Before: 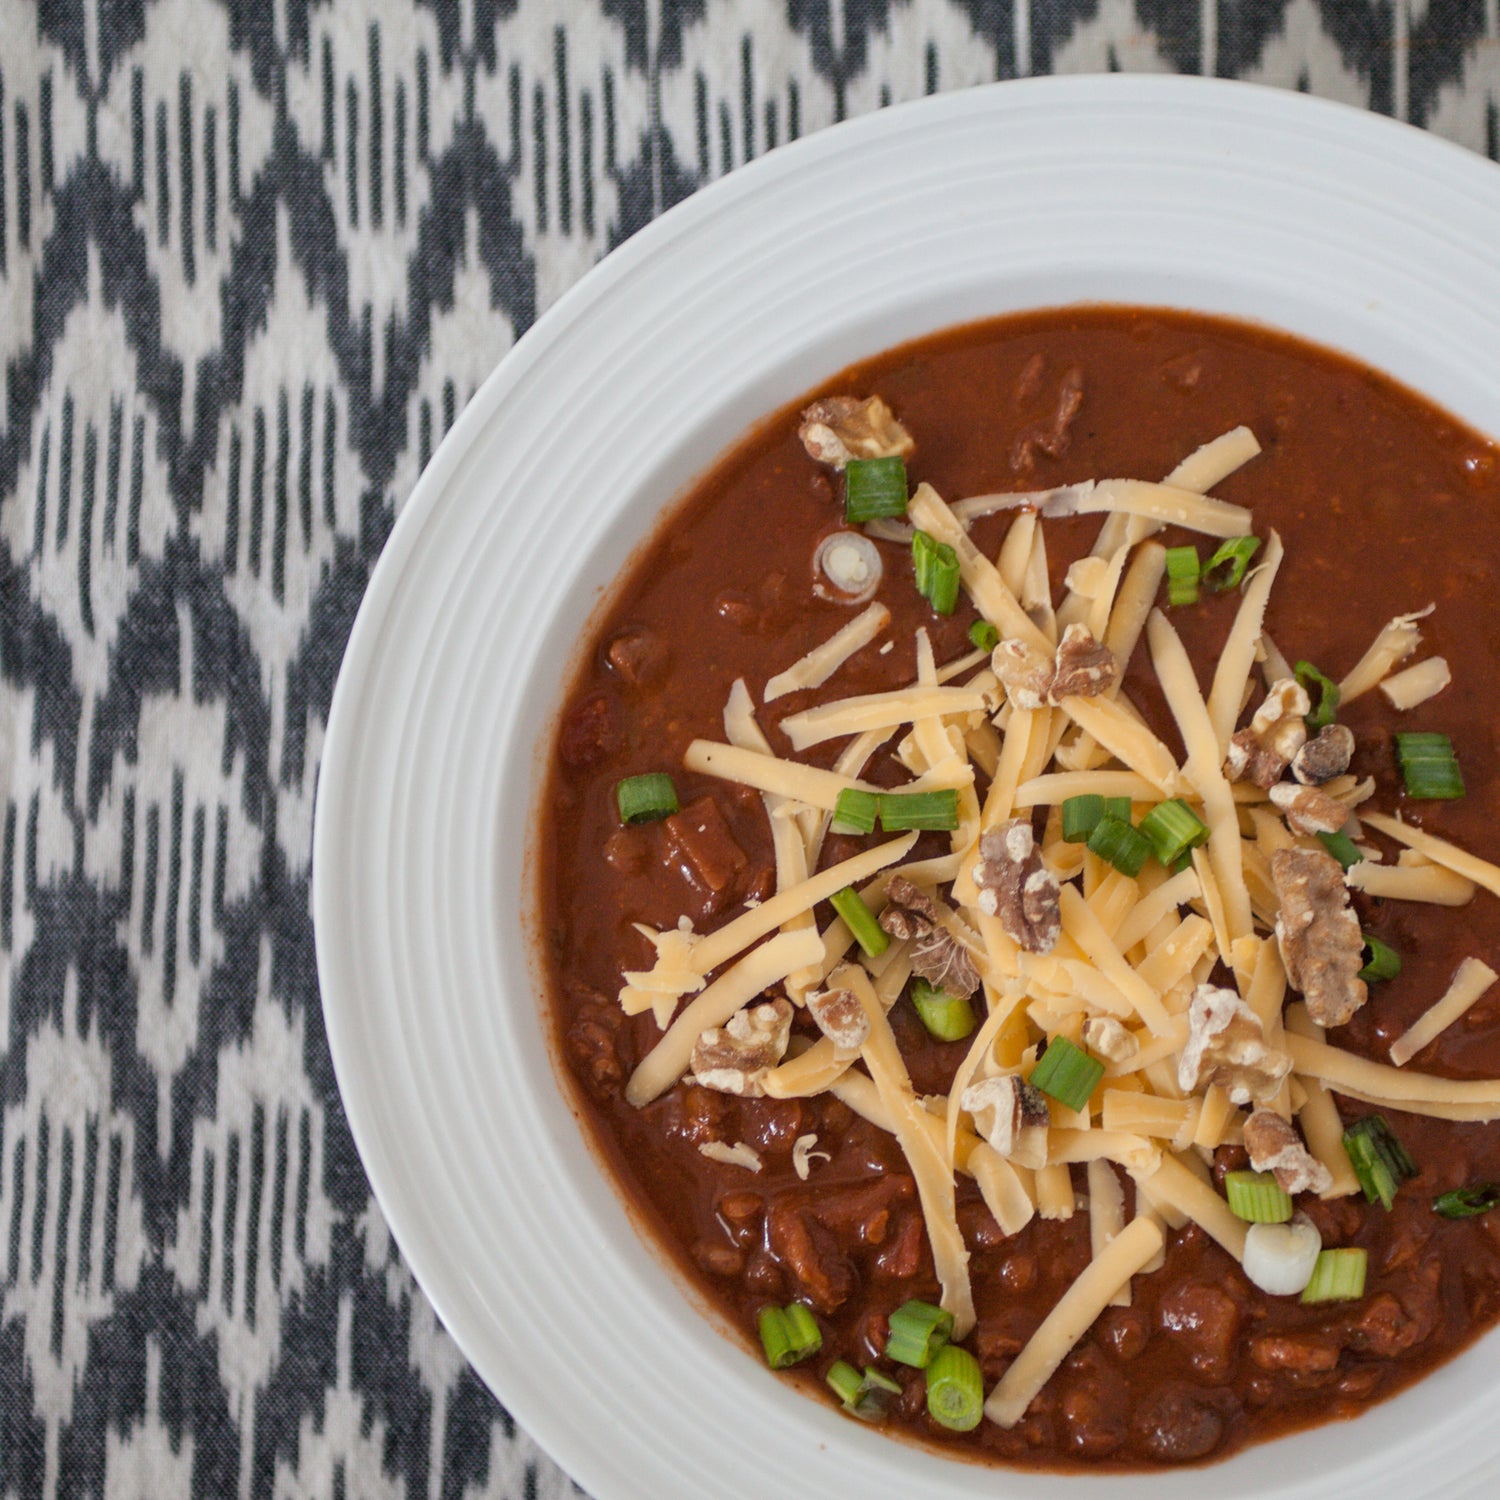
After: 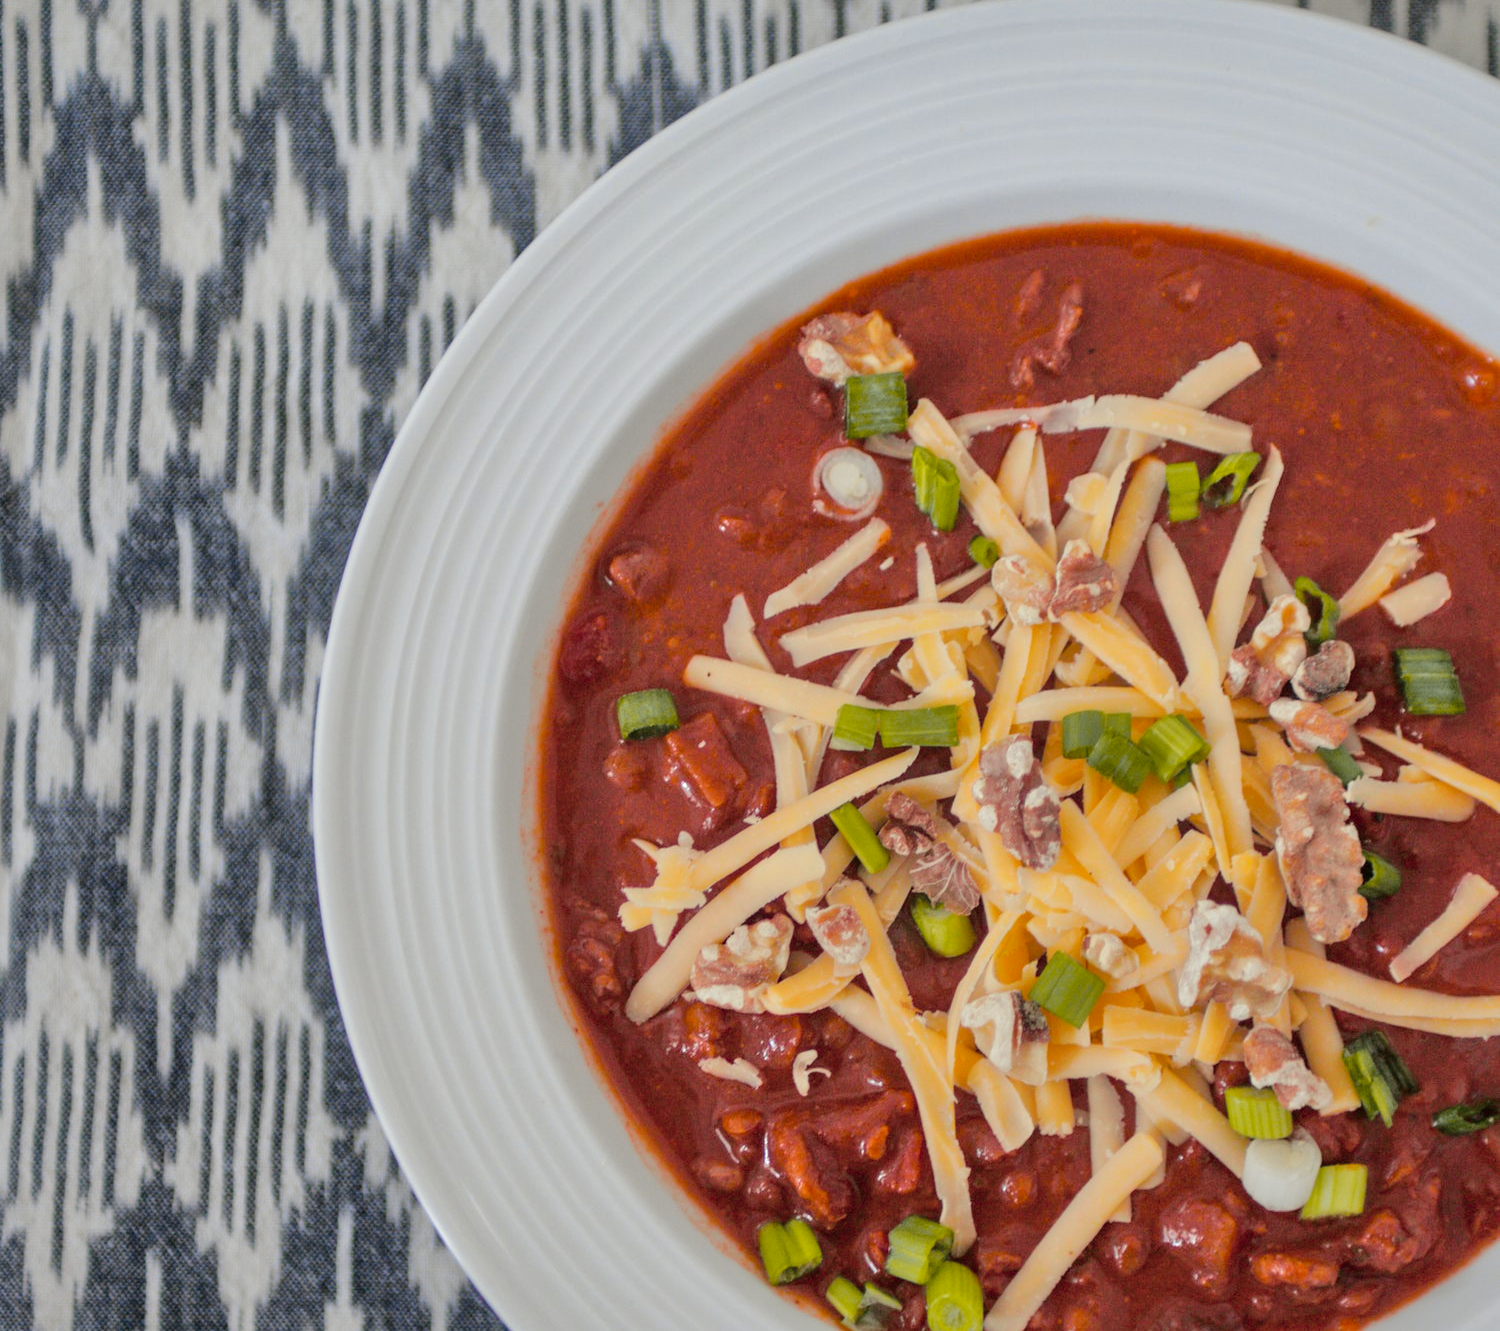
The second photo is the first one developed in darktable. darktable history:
tone equalizer: -8 EV 0.001 EV, -7 EV -0.004 EV, -6 EV 0.009 EV, -5 EV 0.032 EV, -4 EV 0.276 EV, -3 EV 0.644 EV, -2 EV 0.584 EV, -1 EV 0.187 EV, +0 EV 0.024 EV
crop and rotate: top 5.609%, bottom 5.609%
tone curve: curves: ch0 [(0, 0) (0.23, 0.205) (0.486, 0.52) (0.822, 0.825) (0.994, 0.955)]; ch1 [(0, 0) (0.226, 0.261) (0.379, 0.442) (0.469, 0.472) (0.495, 0.495) (0.514, 0.504) (0.561, 0.568) (0.59, 0.612) (1, 1)]; ch2 [(0, 0) (0.269, 0.299) (0.459, 0.441) (0.498, 0.499) (0.523, 0.52) (0.586, 0.569) (0.635, 0.617) (0.659, 0.681) (0.718, 0.764) (1, 1)], color space Lab, independent channels, preserve colors none
shadows and highlights: on, module defaults
